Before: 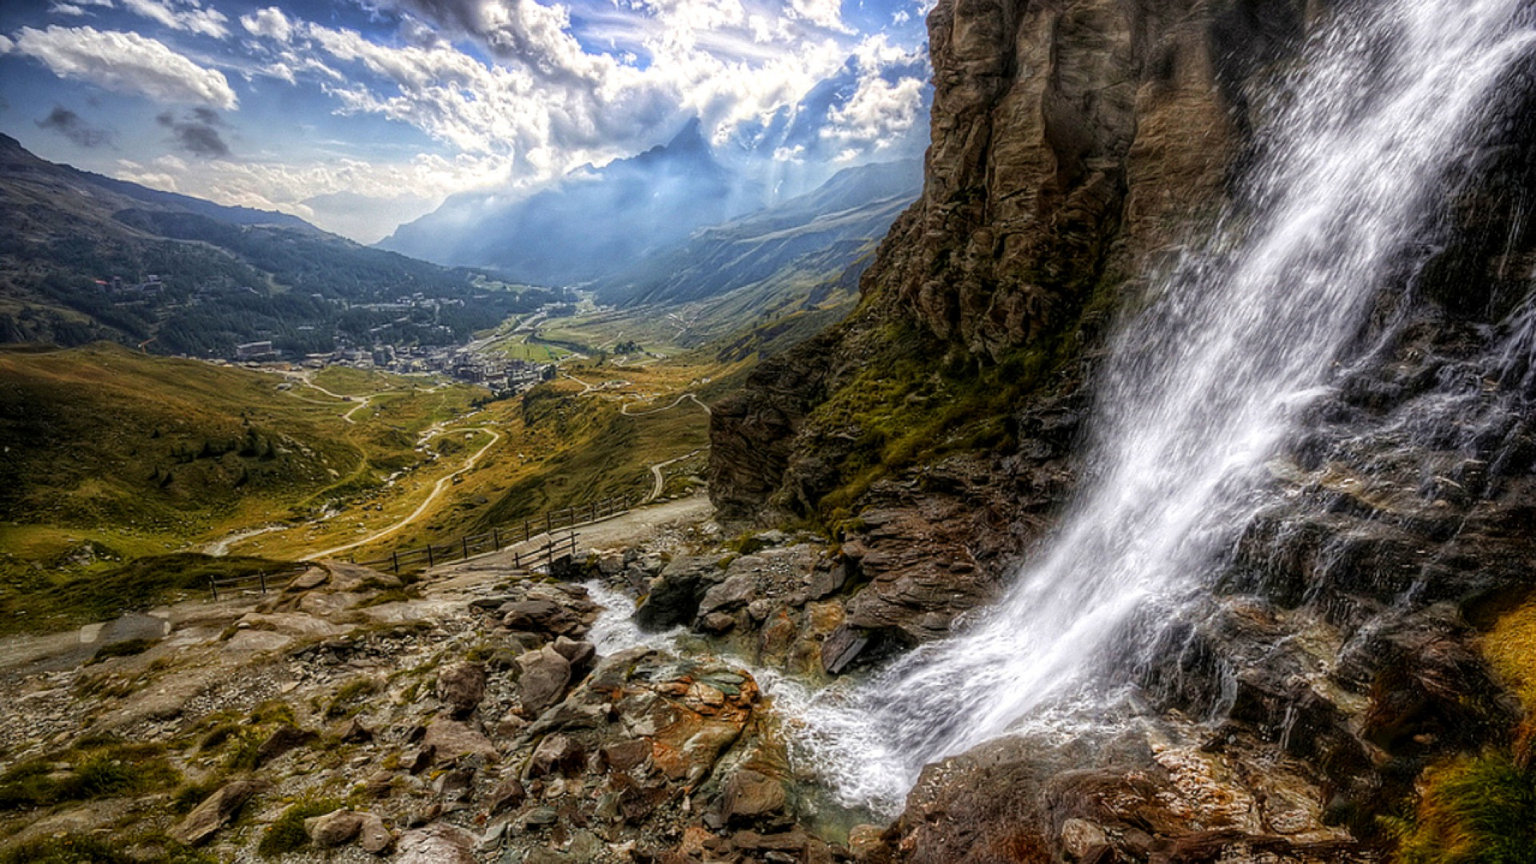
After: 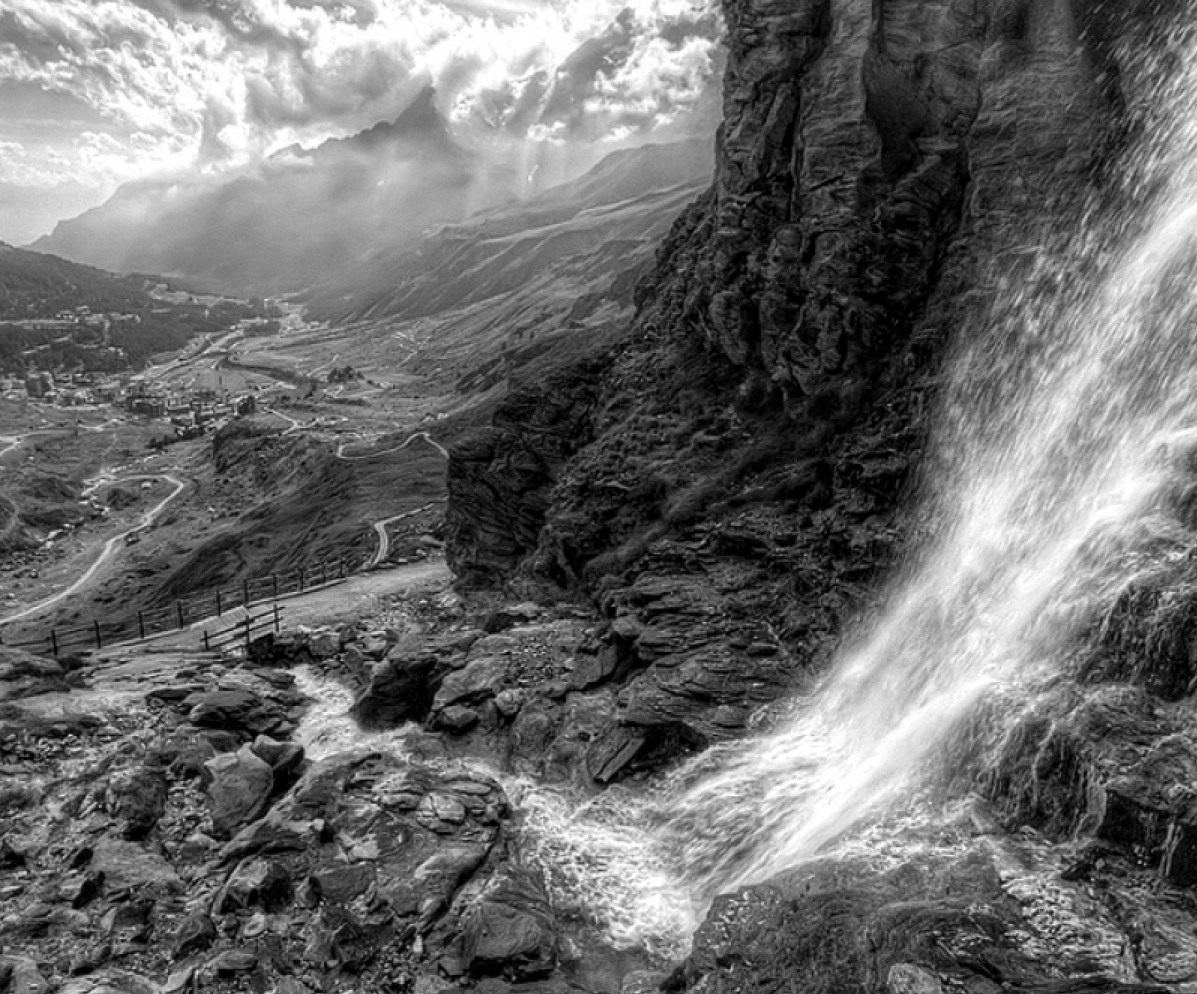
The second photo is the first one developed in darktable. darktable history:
crop and rotate: left 22.918%, top 5.629%, right 14.711%, bottom 2.247%
monochrome: a 1.94, b -0.638
color balance rgb: perceptual saturation grading › global saturation 20%, global vibrance 20%
